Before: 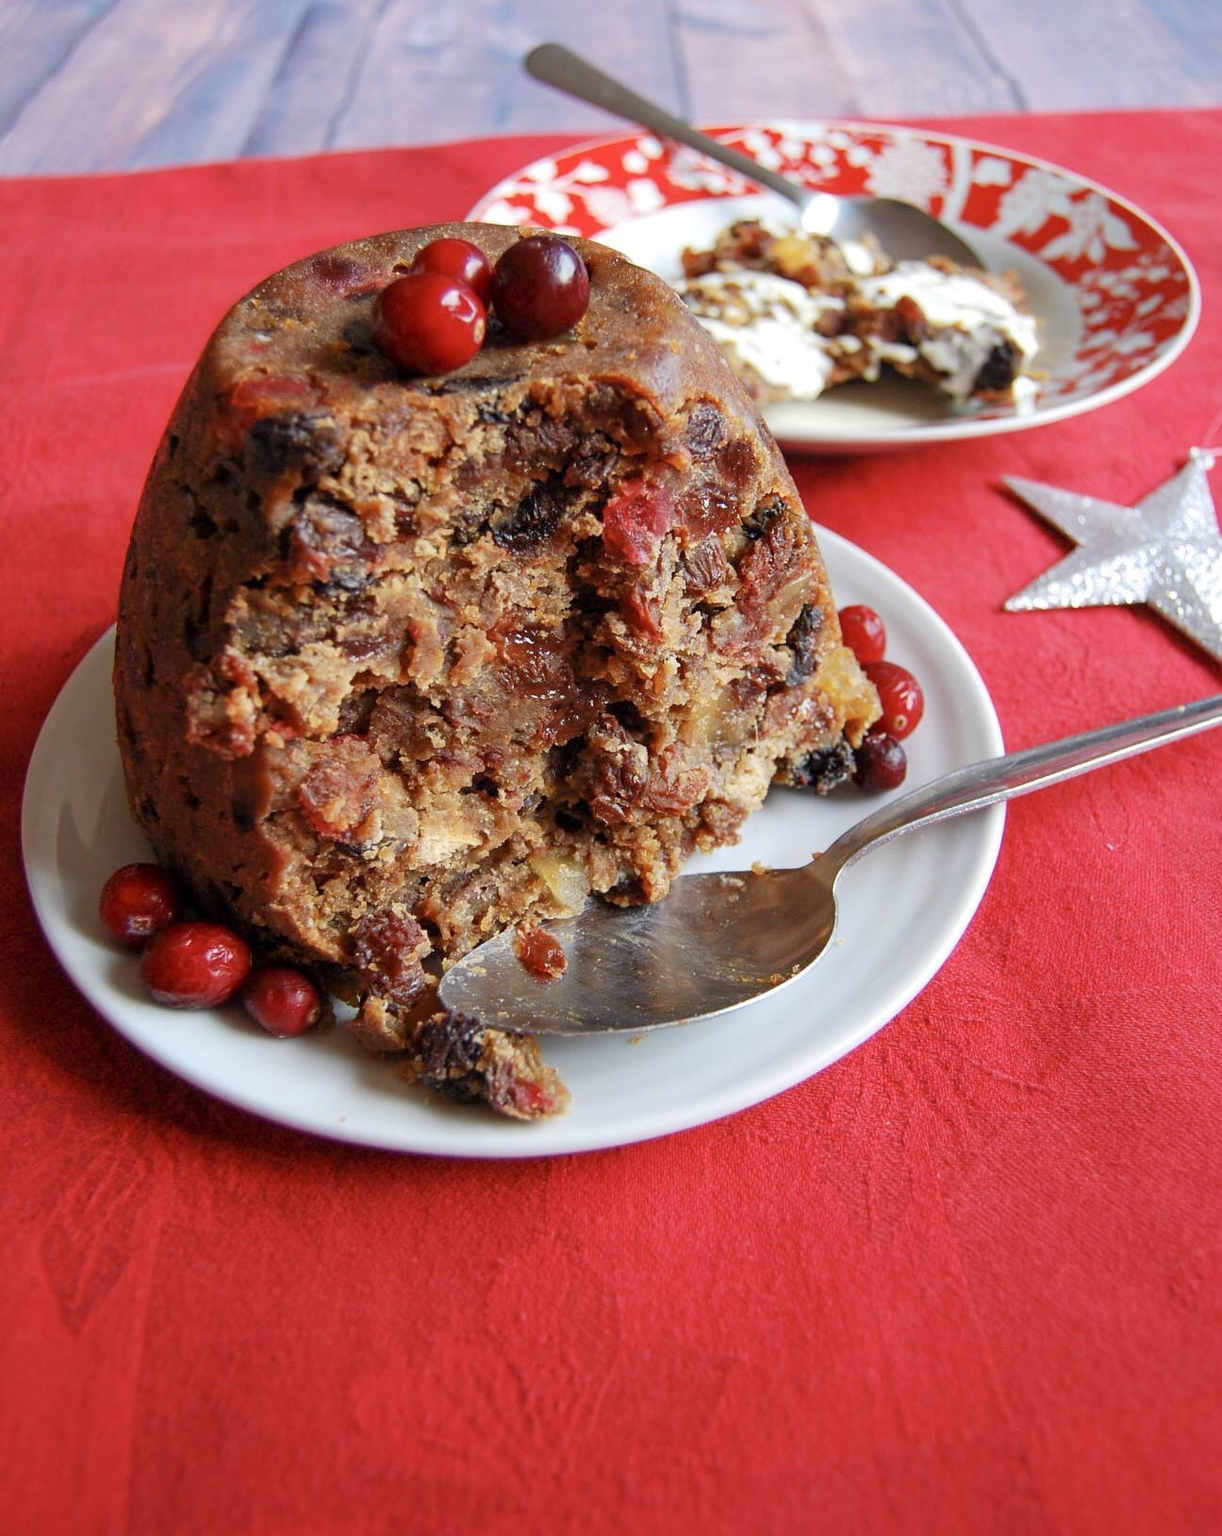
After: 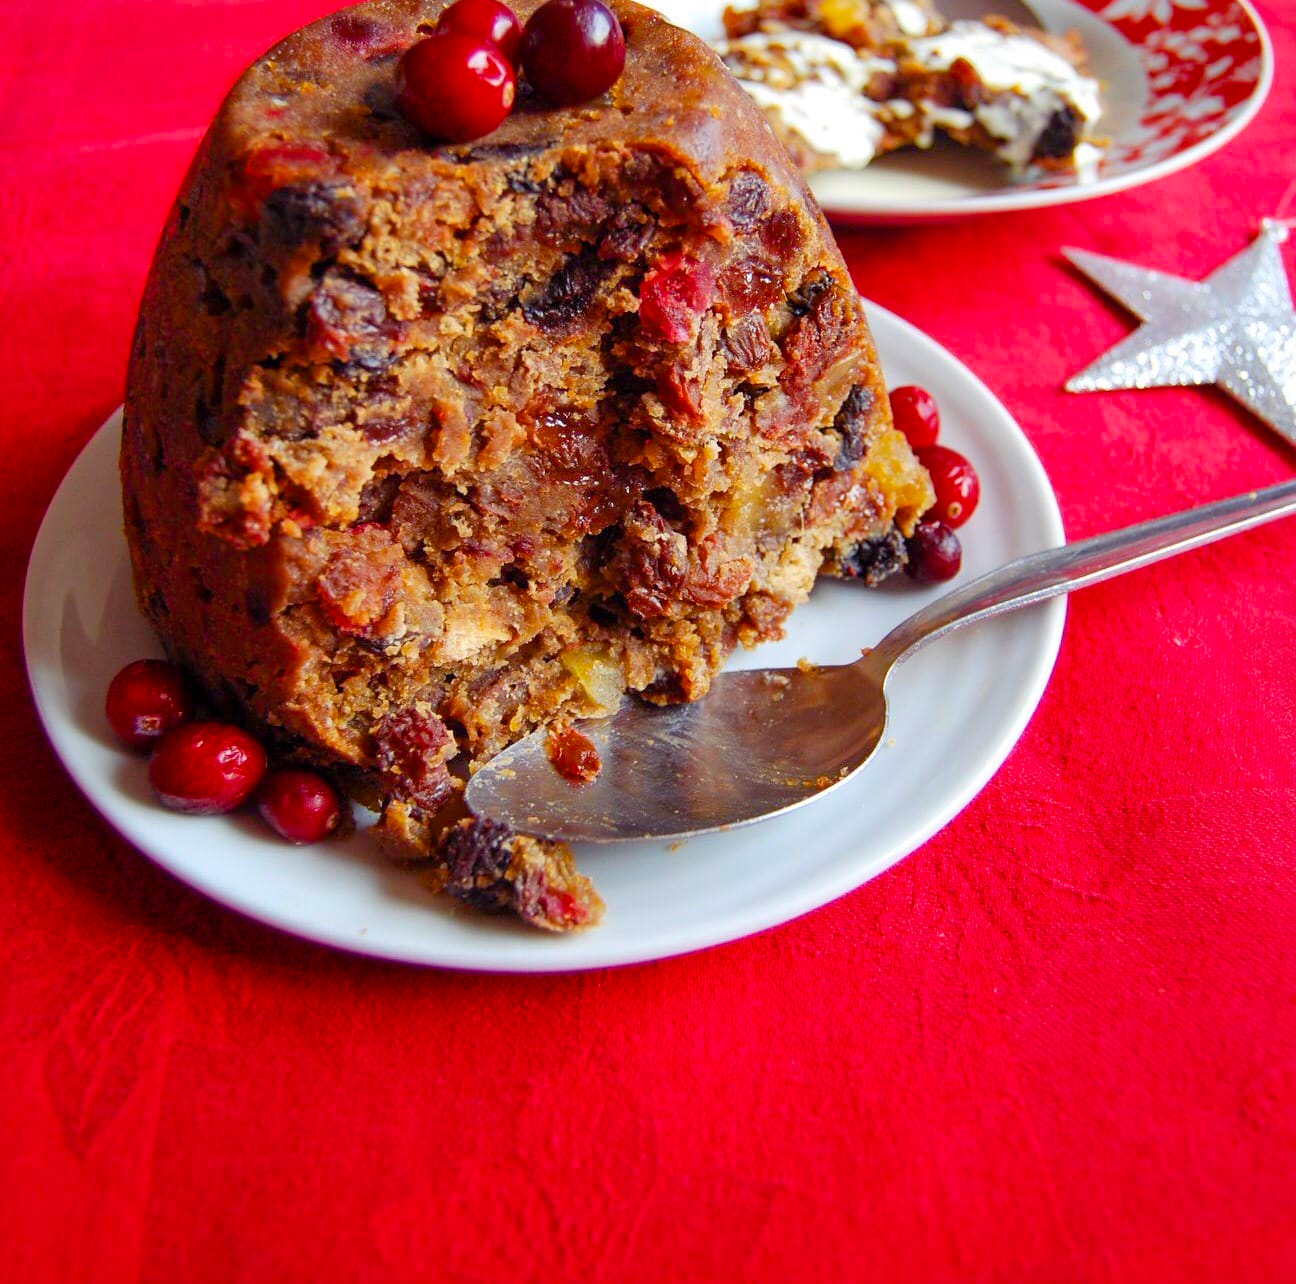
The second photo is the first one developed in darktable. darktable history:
crop and rotate: top 15.739%, bottom 5.39%
color balance rgb: shadows lift › luminance 0.326%, shadows lift › chroma 6.87%, shadows lift › hue 299.38°, perceptual saturation grading › global saturation 20%, global vibrance 20%
